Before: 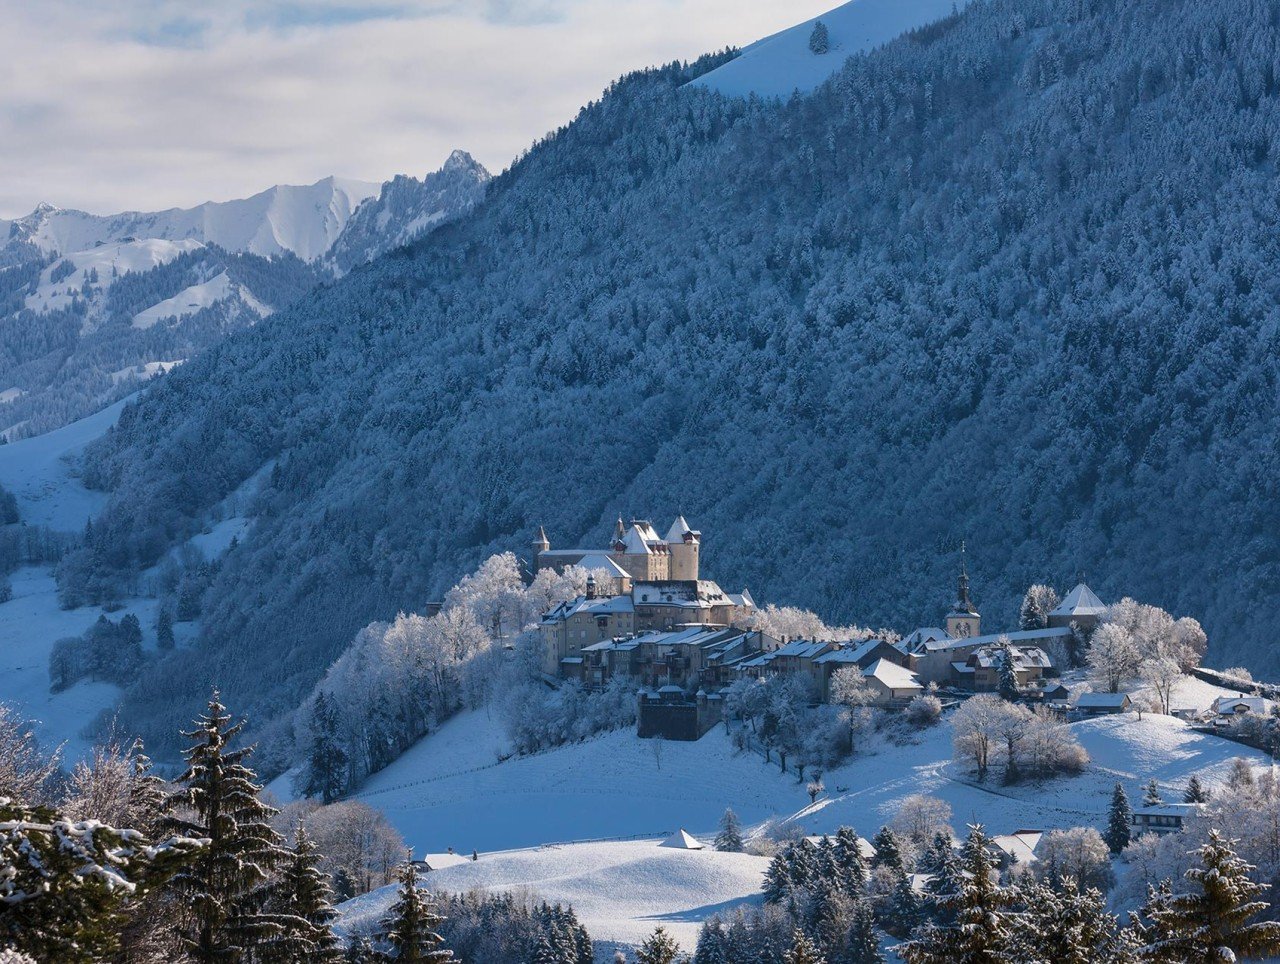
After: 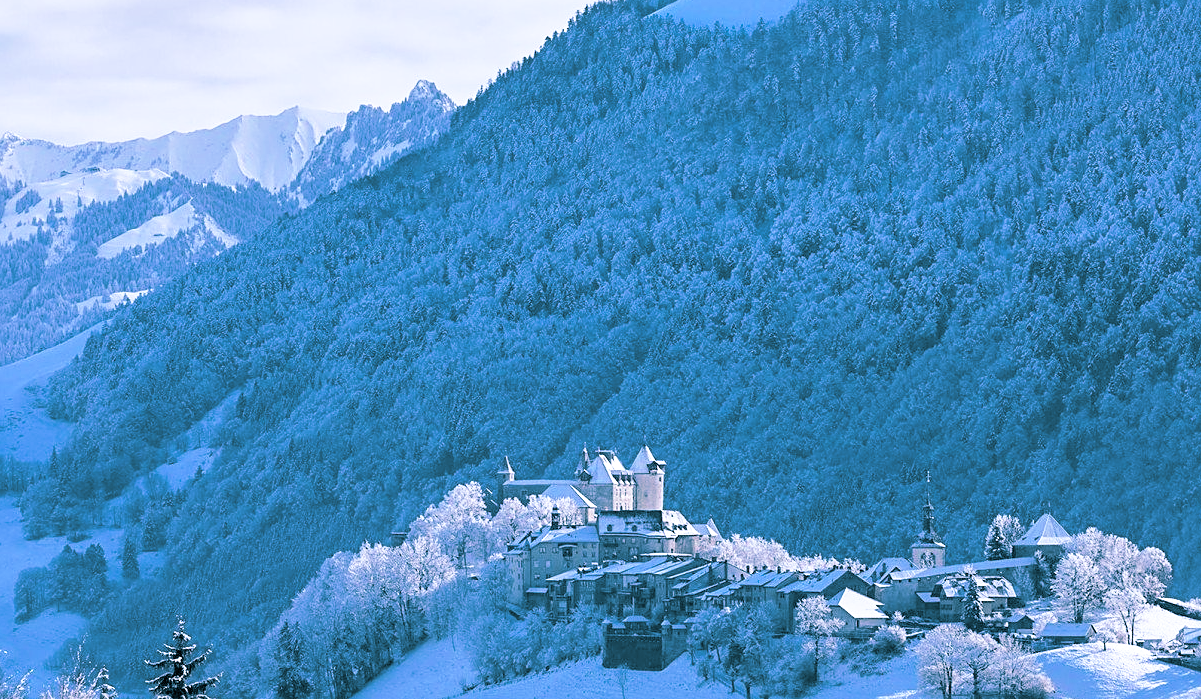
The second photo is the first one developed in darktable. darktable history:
white balance: red 0.983, blue 1.036
base curve: curves: ch0 [(0, 0) (0.028, 0.03) (0.121, 0.232) (0.46, 0.748) (0.859, 0.968) (1, 1)], preserve colors none
split-toning: shadows › hue 212.4°, balance -70
color calibration: illuminant as shot in camera, x 0.379, y 0.396, temperature 4138.76 K
crop: left 2.737%, top 7.287%, right 3.421%, bottom 20.179%
local contrast: highlights 100%, shadows 100%, detail 120%, midtone range 0.2
sharpen: on, module defaults
